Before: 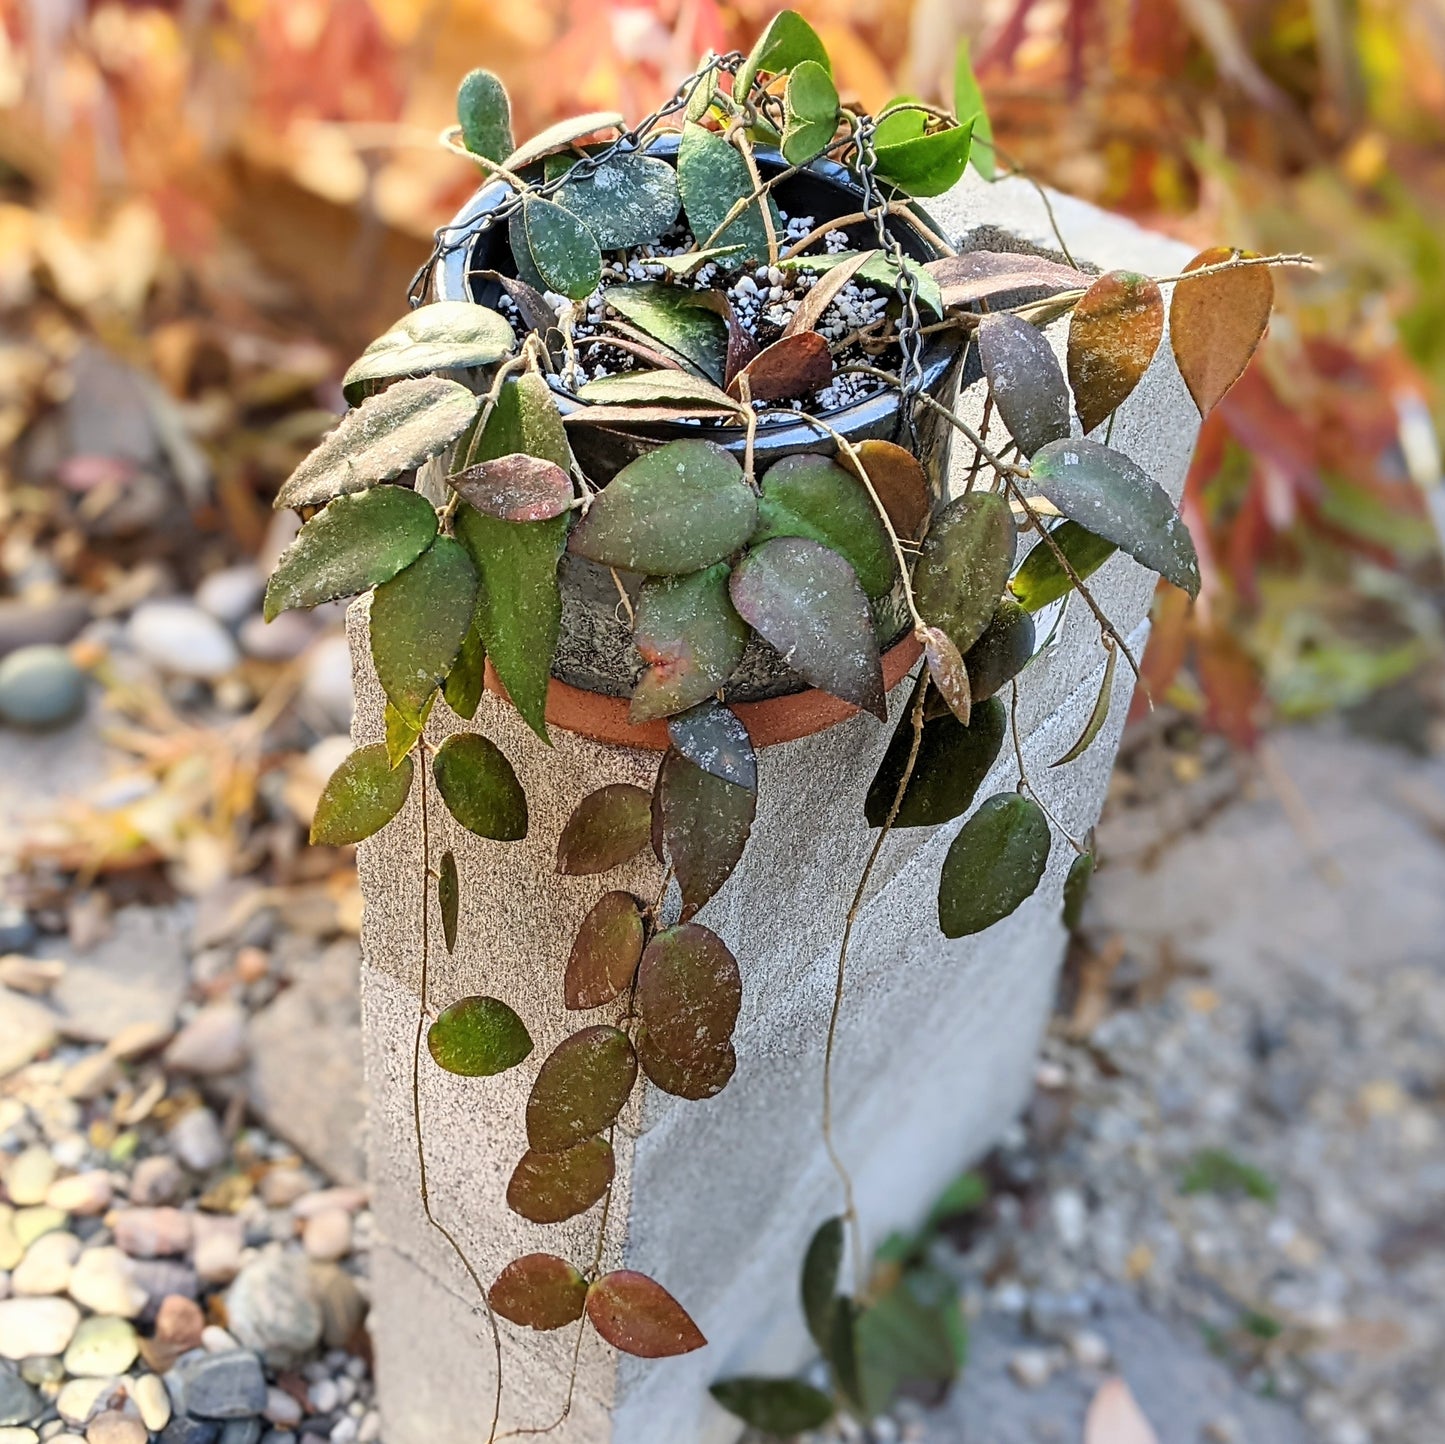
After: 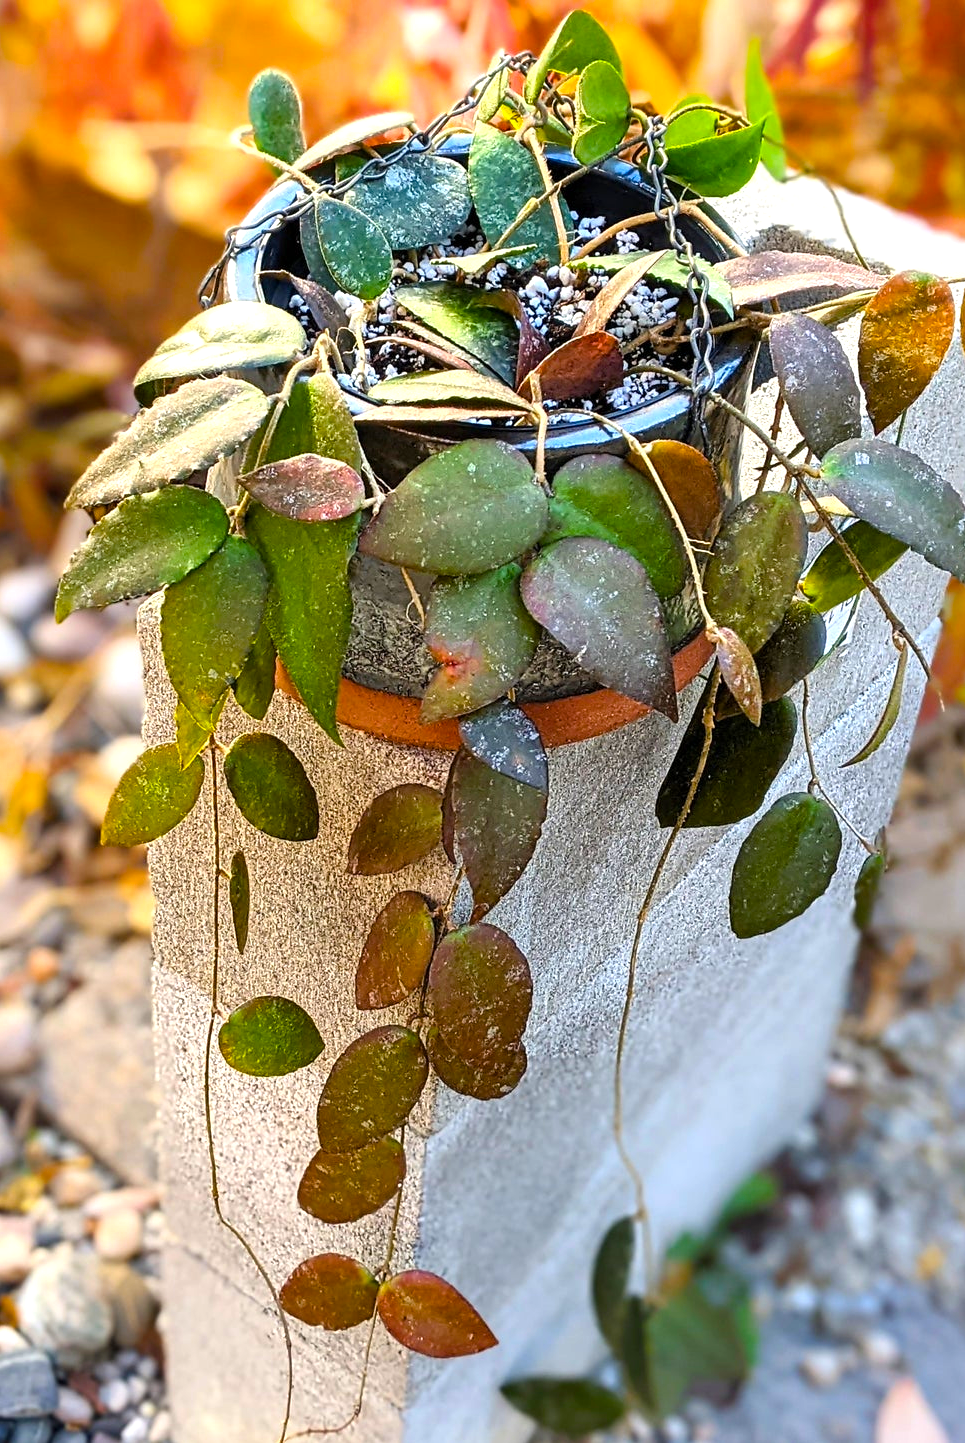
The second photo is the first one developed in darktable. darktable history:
color balance rgb: linear chroma grading › global chroma 14.608%, perceptual saturation grading › global saturation 31.156%, perceptual brilliance grading › global brilliance 10.55%
crop and rotate: left 14.476%, right 18.74%
